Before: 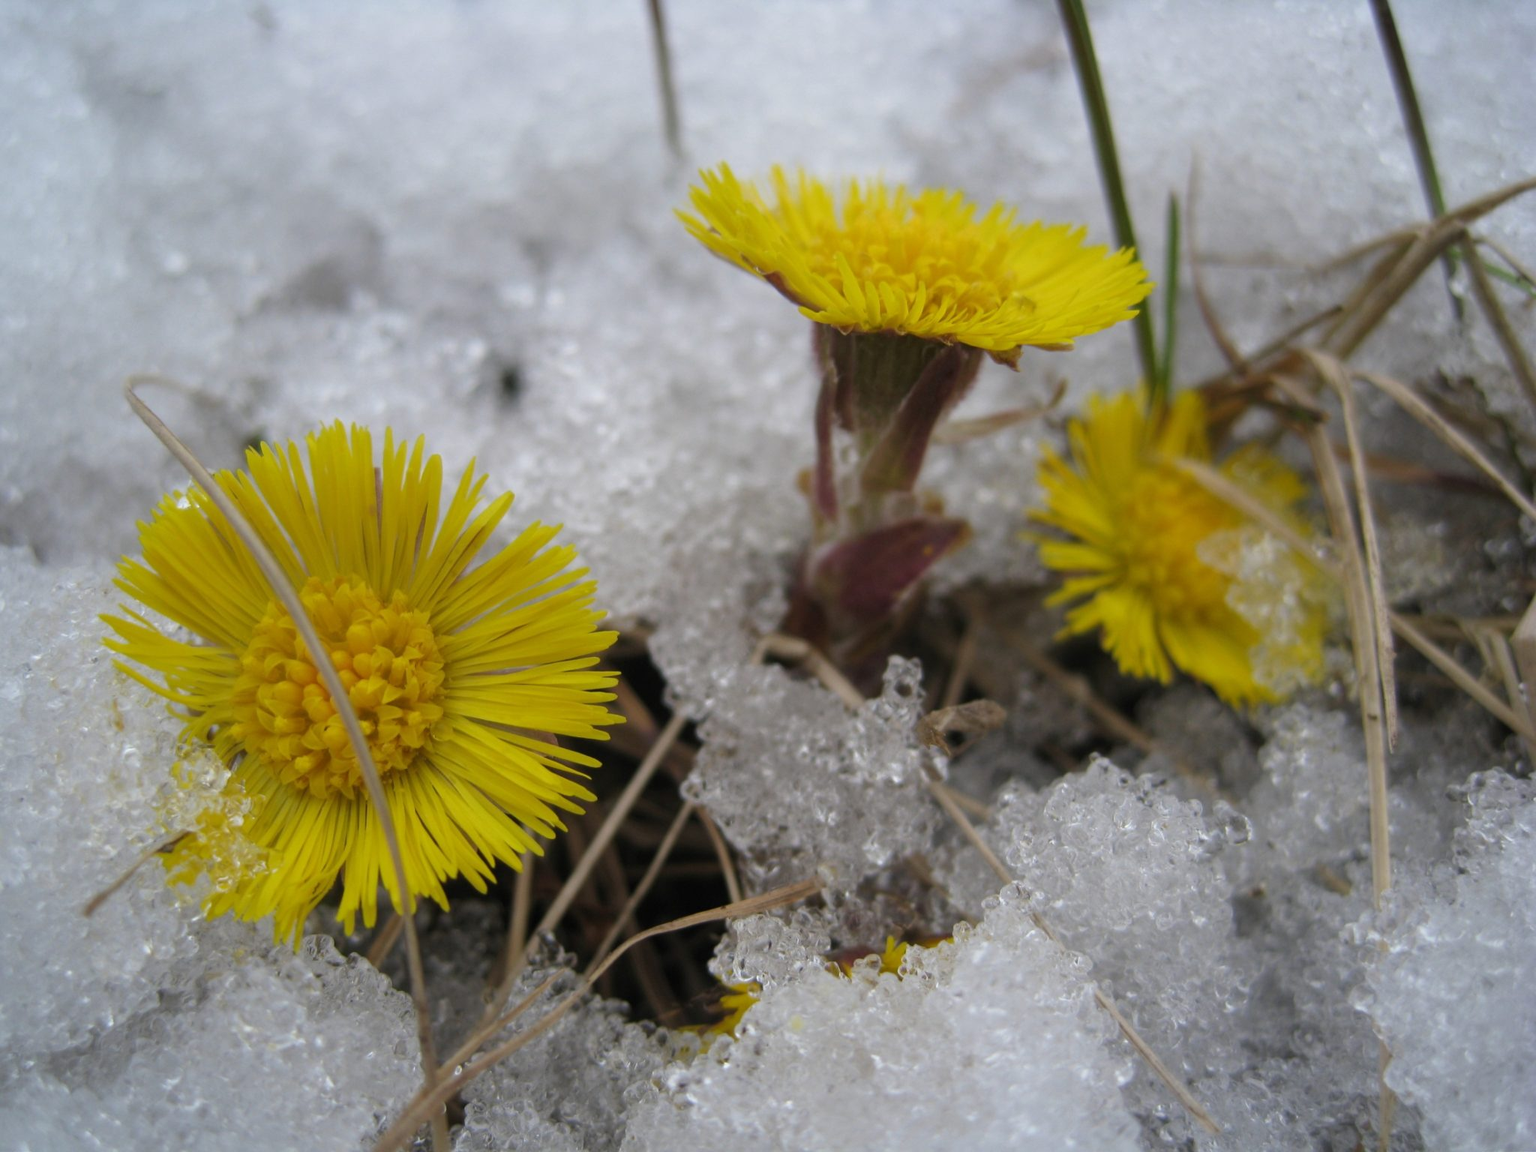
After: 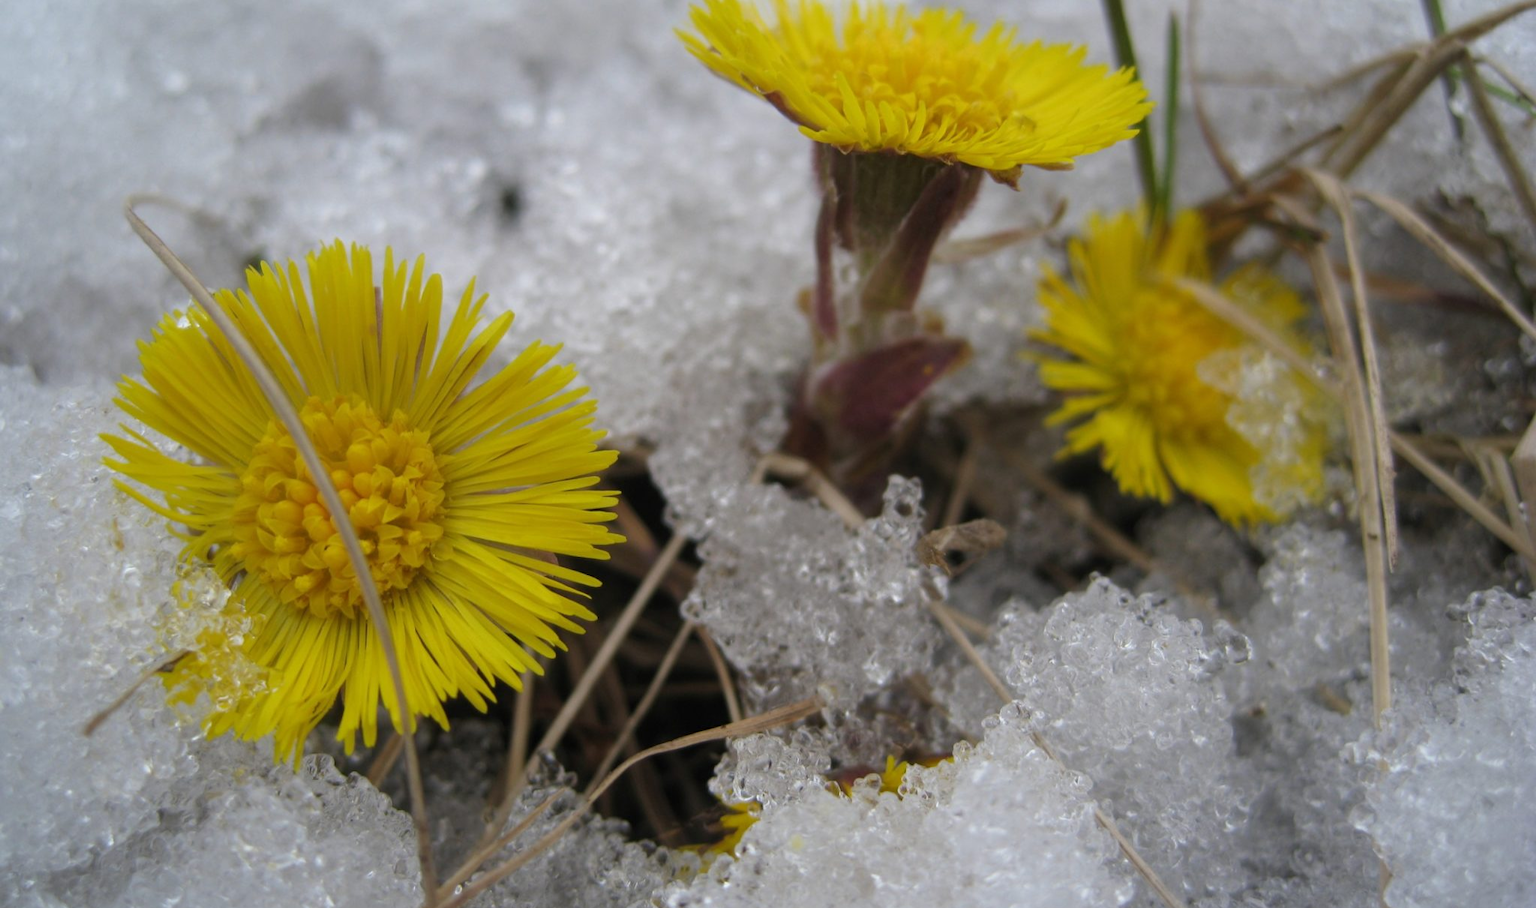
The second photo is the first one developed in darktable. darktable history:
crop and rotate: top 15.726%, bottom 5.401%
